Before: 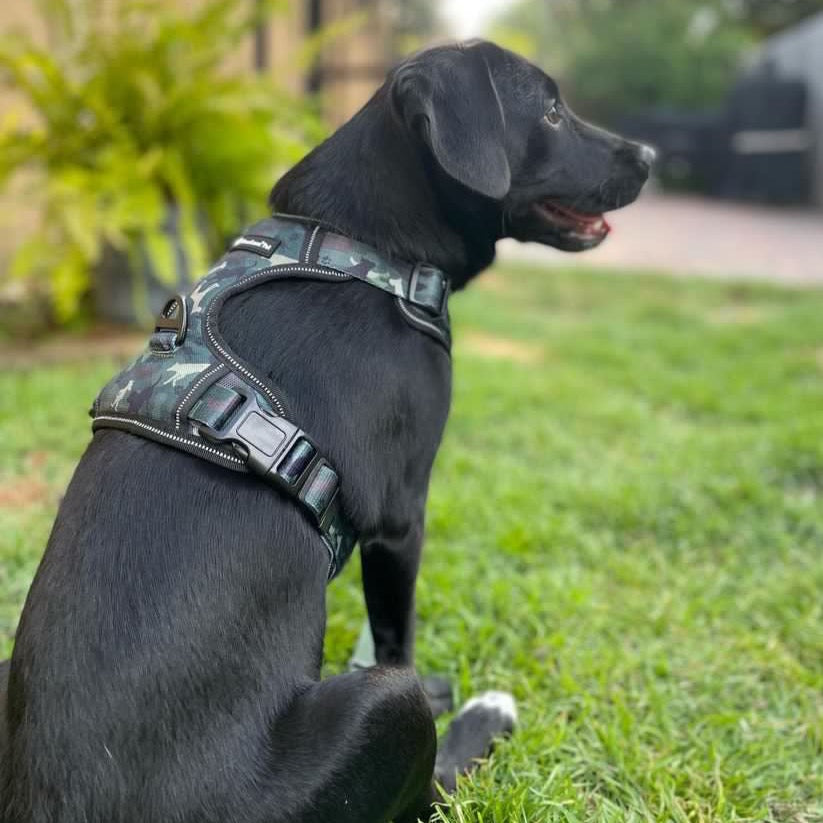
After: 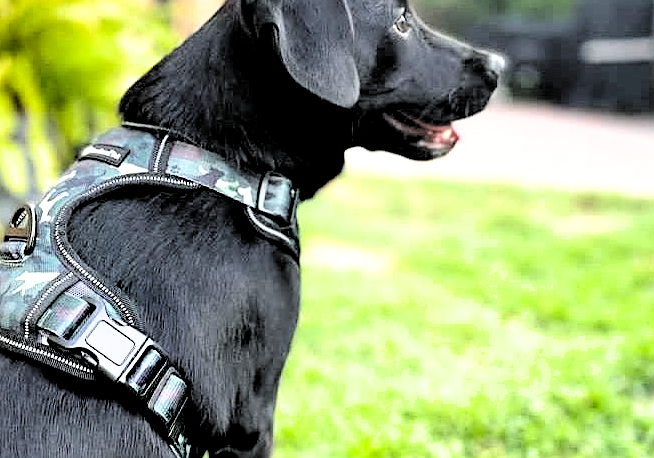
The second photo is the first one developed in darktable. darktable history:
sharpen: on, module defaults
crop: left 18.38%, top 11.092%, right 2.134%, bottom 33.217%
shadows and highlights: shadows 49, highlights -41, soften with gaussian
white balance: emerald 1
filmic rgb: middle gray luminance 13.55%, black relative exposure -1.97 EV, white relative exposure 3.1 EV, threshold 6 EV, target black luminance 0%, hardness 1.79, latitude 59.23%, contrast 1.728, highlights saturation mix 5%, shadows ↔ highlights balance -37.52%, add noise in highlights 0, color science v3 (2019), use custom middle-gray values true, iterations of high-quality reconstruction 0, contrast in highlights soft, enable highlight reconstruction true
exposure: black level correction 0, exposure 0.7 EV, compensate exposure bias true, compensate highlight preservation false
